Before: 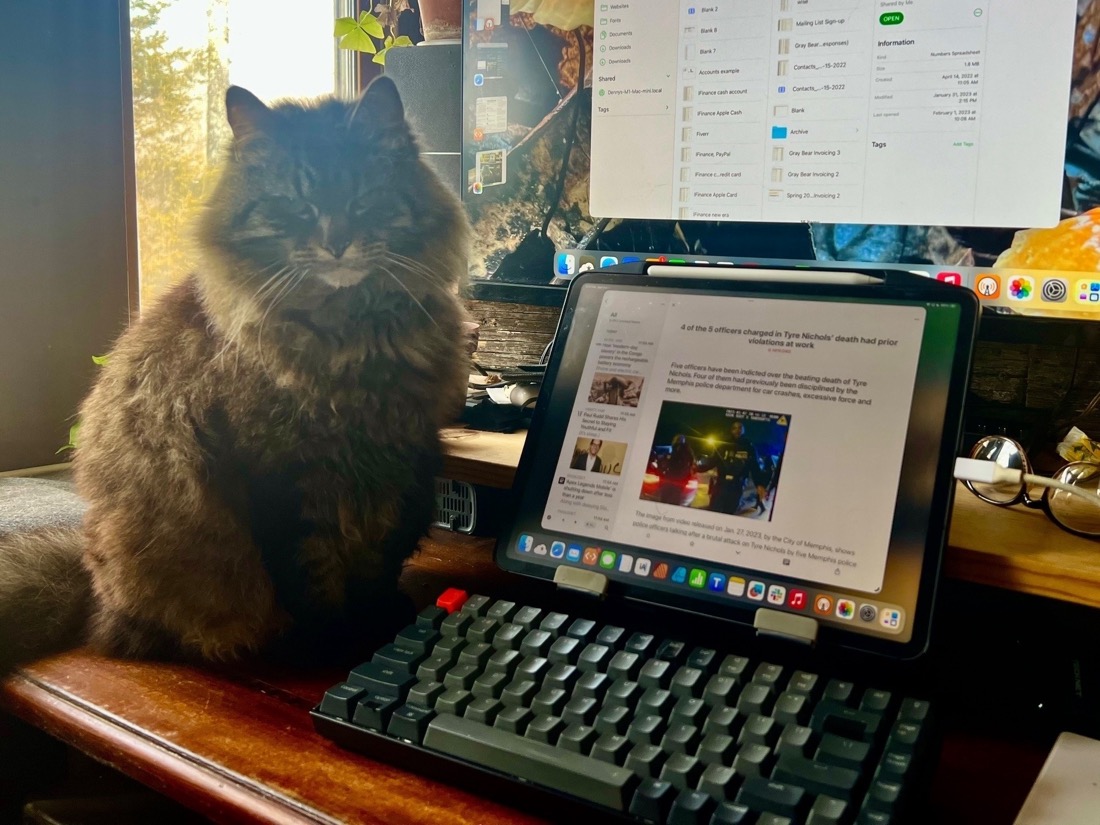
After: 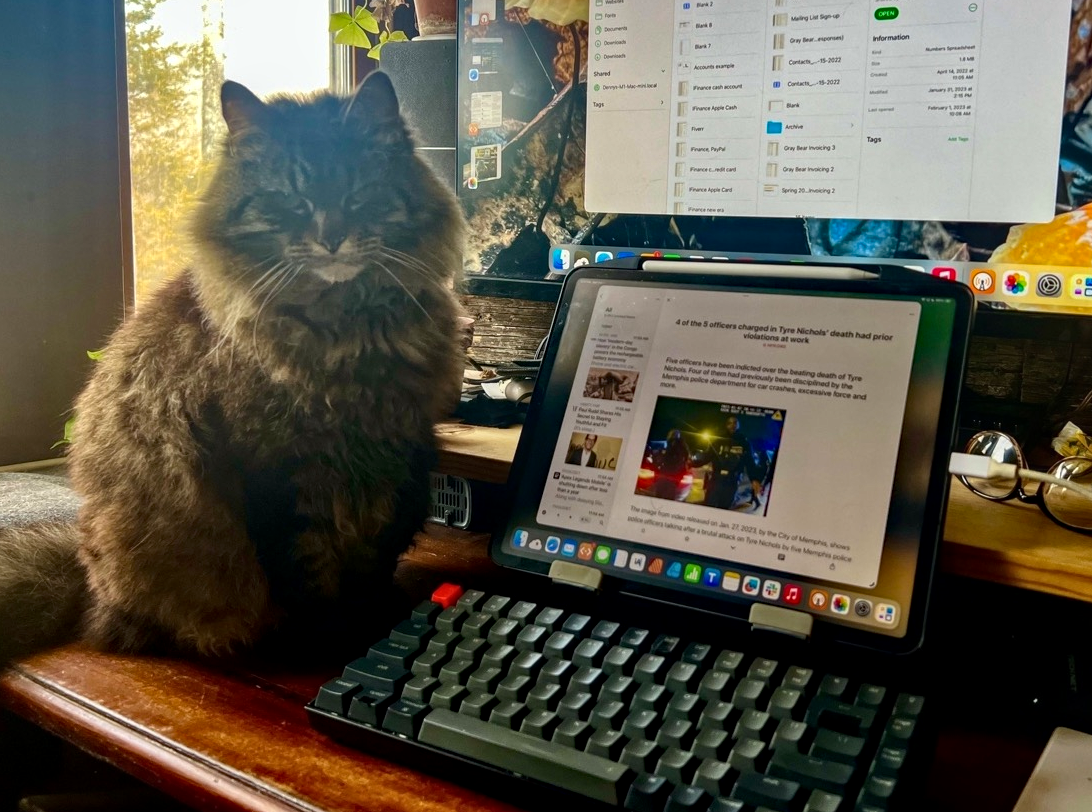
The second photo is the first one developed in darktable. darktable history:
contrast brightness saturation: contrast 0.029, brightness -0.043
crop: left 0.469%, top 0.707%, right 0.223%, bottom 0.75%
tone equalizer: on, module defaults
exposure: exposure -0.022 EV, compensate highlight preservation false
shadows and highlights: shadows 12.14, white point adjustment 1.15, highlights -0.593, soften with gaussian
local contrast: on, module defaults
haze removal: compatibility mode true, adaptive false
